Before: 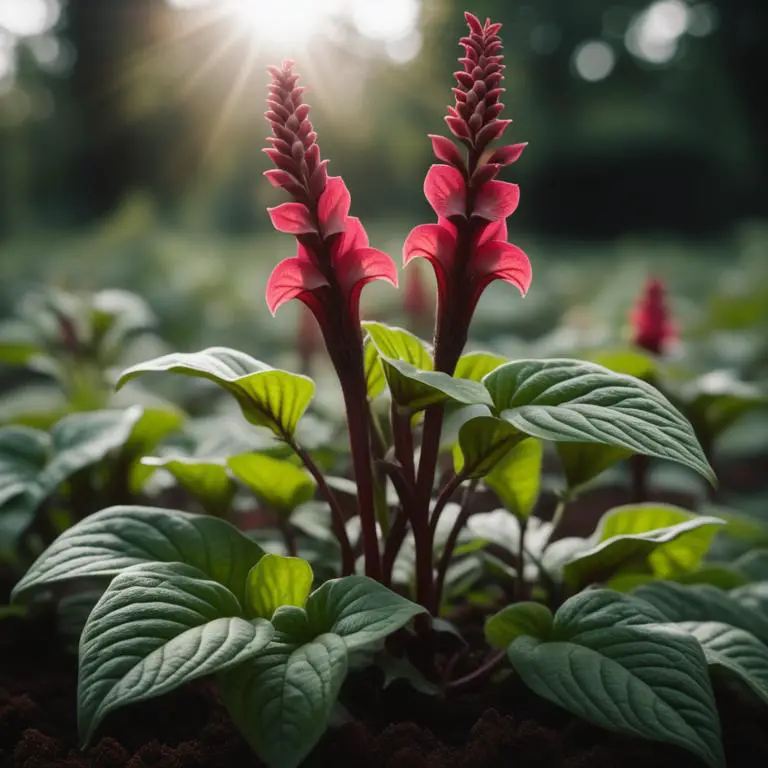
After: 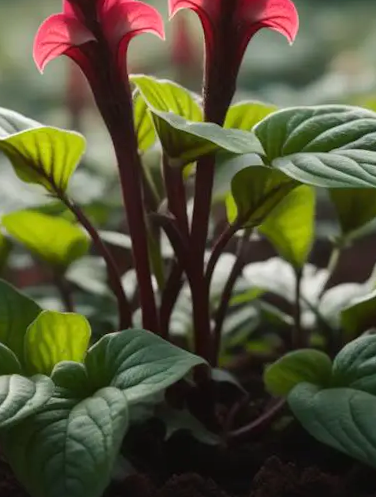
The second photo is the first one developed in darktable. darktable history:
exposure: exposure 0.15 EV, compensate highlight preservation false
crop and rotate: left 29.237%, top 31.152%, right 19.807%
rotate and perspective: rotation -2.12°, lens shift (vertical) 0.009, lens shift (horizontal) -0.008, automatic cropping original format, crop left 0.036, crop right 0.964, crop top 0.05, crop bottom 0.959
